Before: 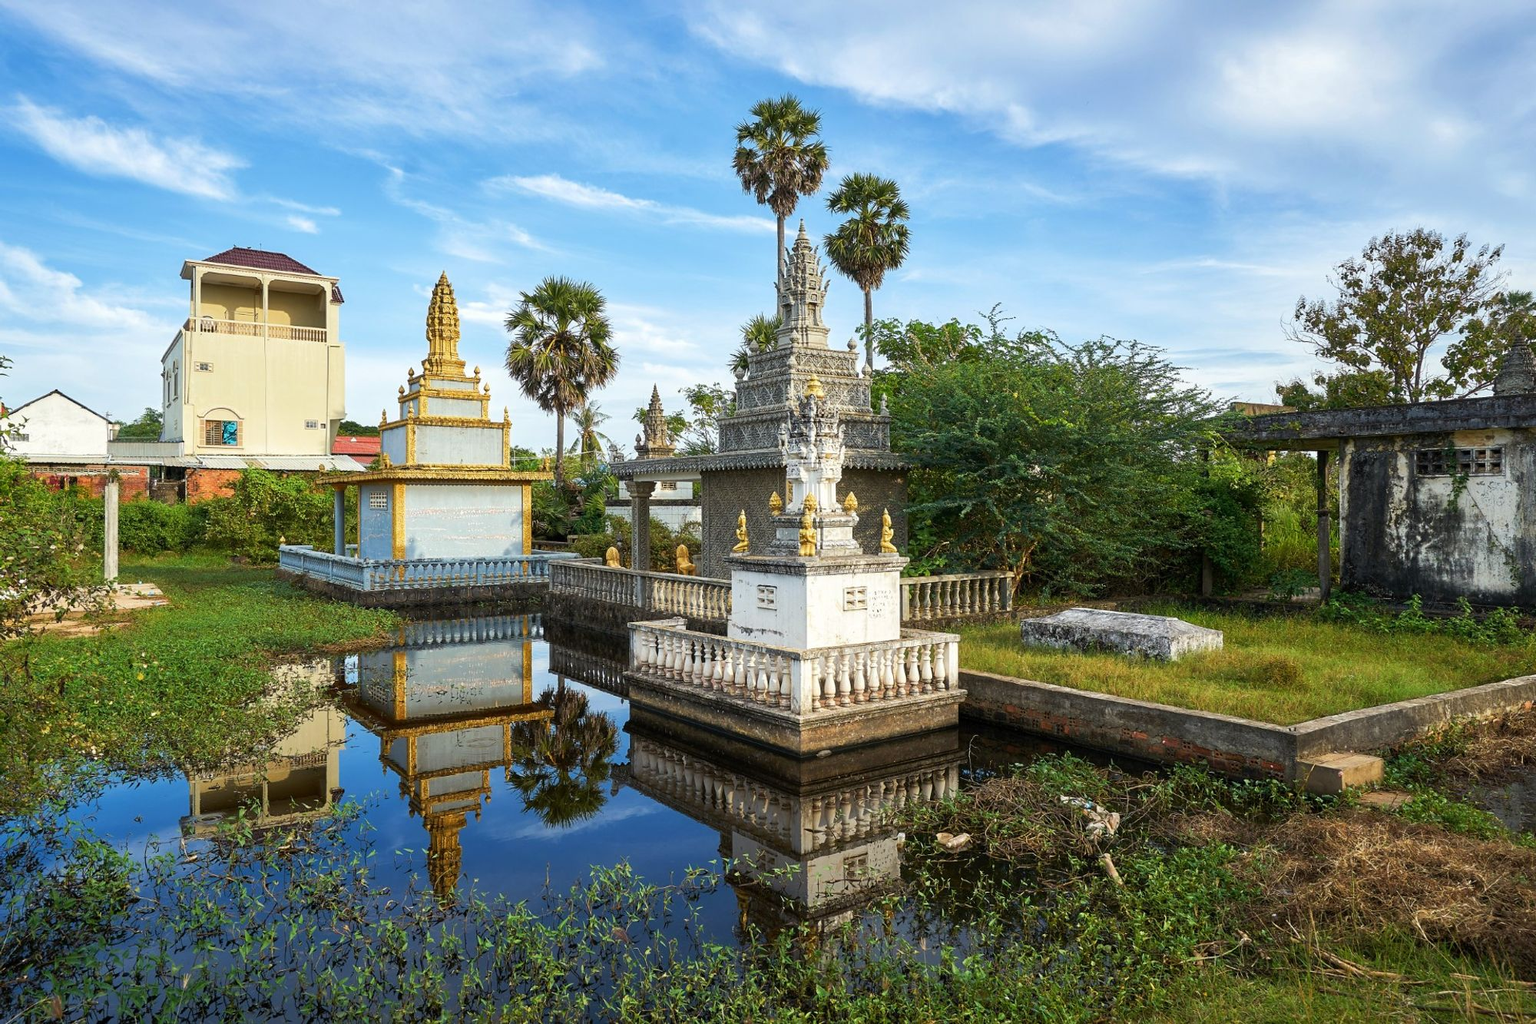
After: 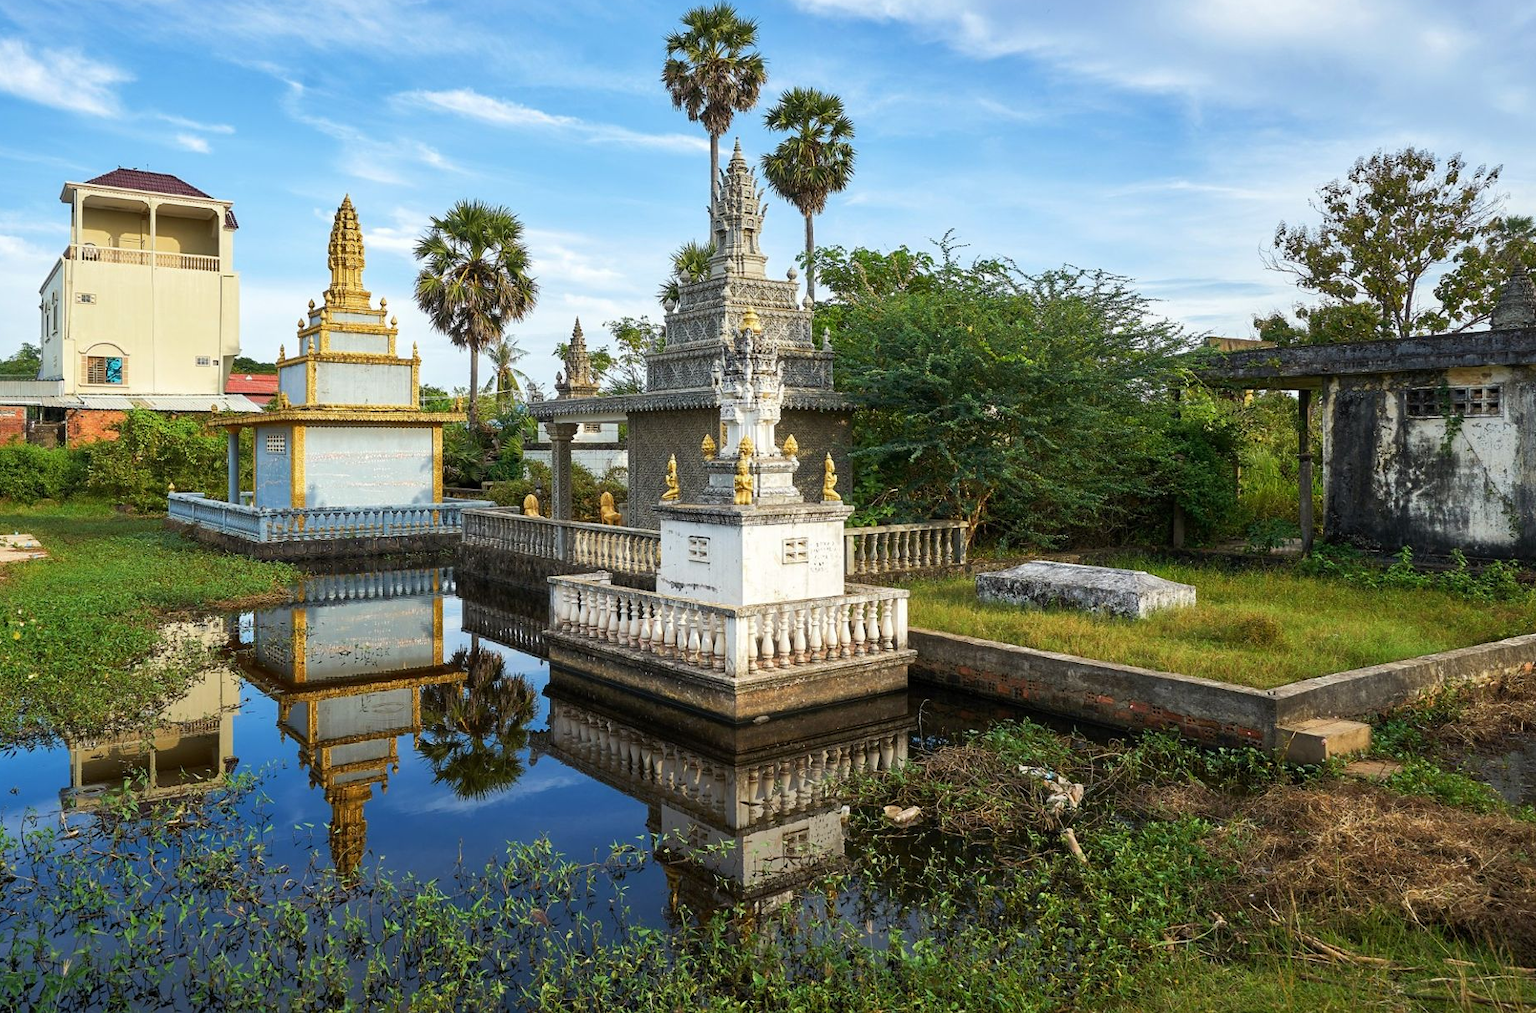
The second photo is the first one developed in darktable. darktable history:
crop and rotate: left 8.179%, top 9.144%
